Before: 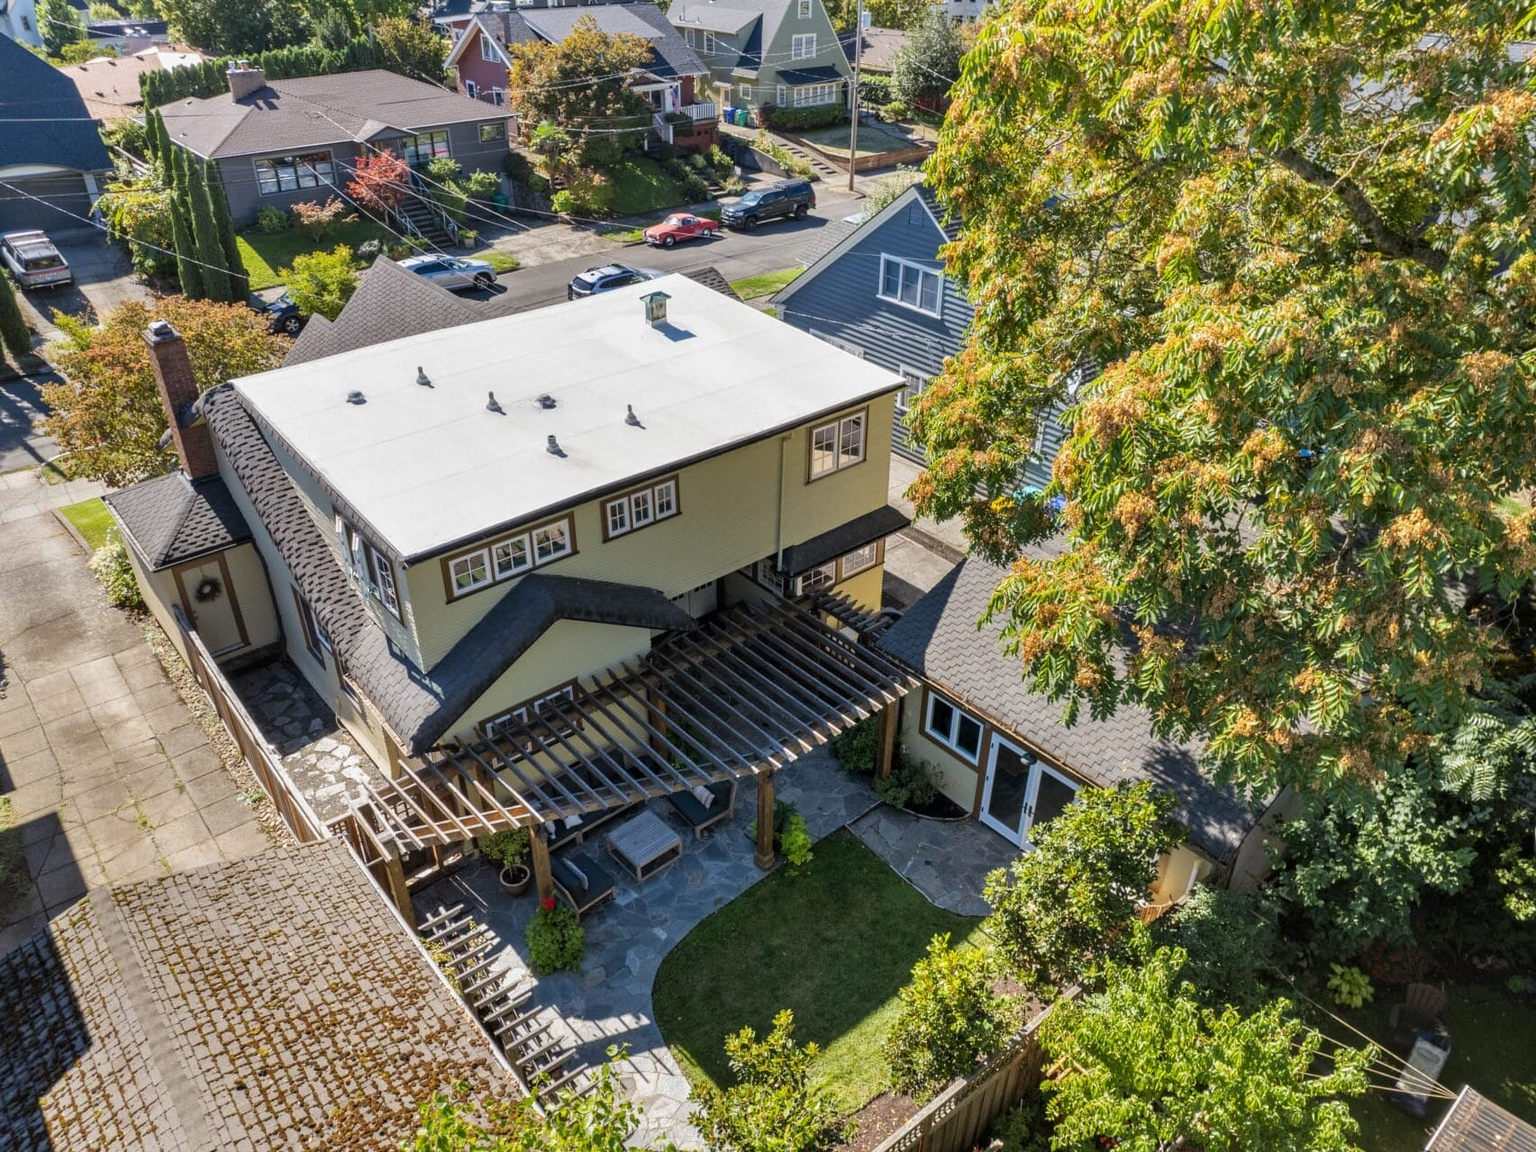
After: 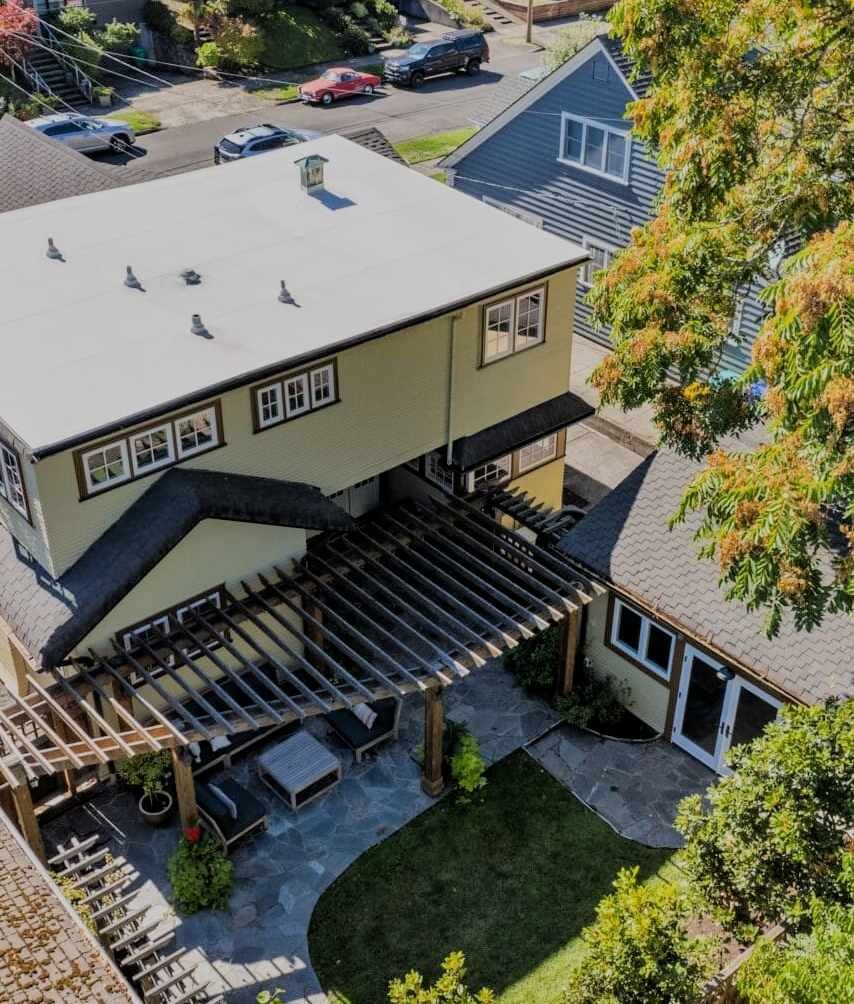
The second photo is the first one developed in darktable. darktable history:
crop and rotate: angle 0.016°, left 24.409%, top 13.216%, right 25.427%, bottom 8.233%
filmic rgb: black relative exposure -7.13 EV, white relative exposure 5.39 EV, hardness 3.02, color science v6 (2022)
